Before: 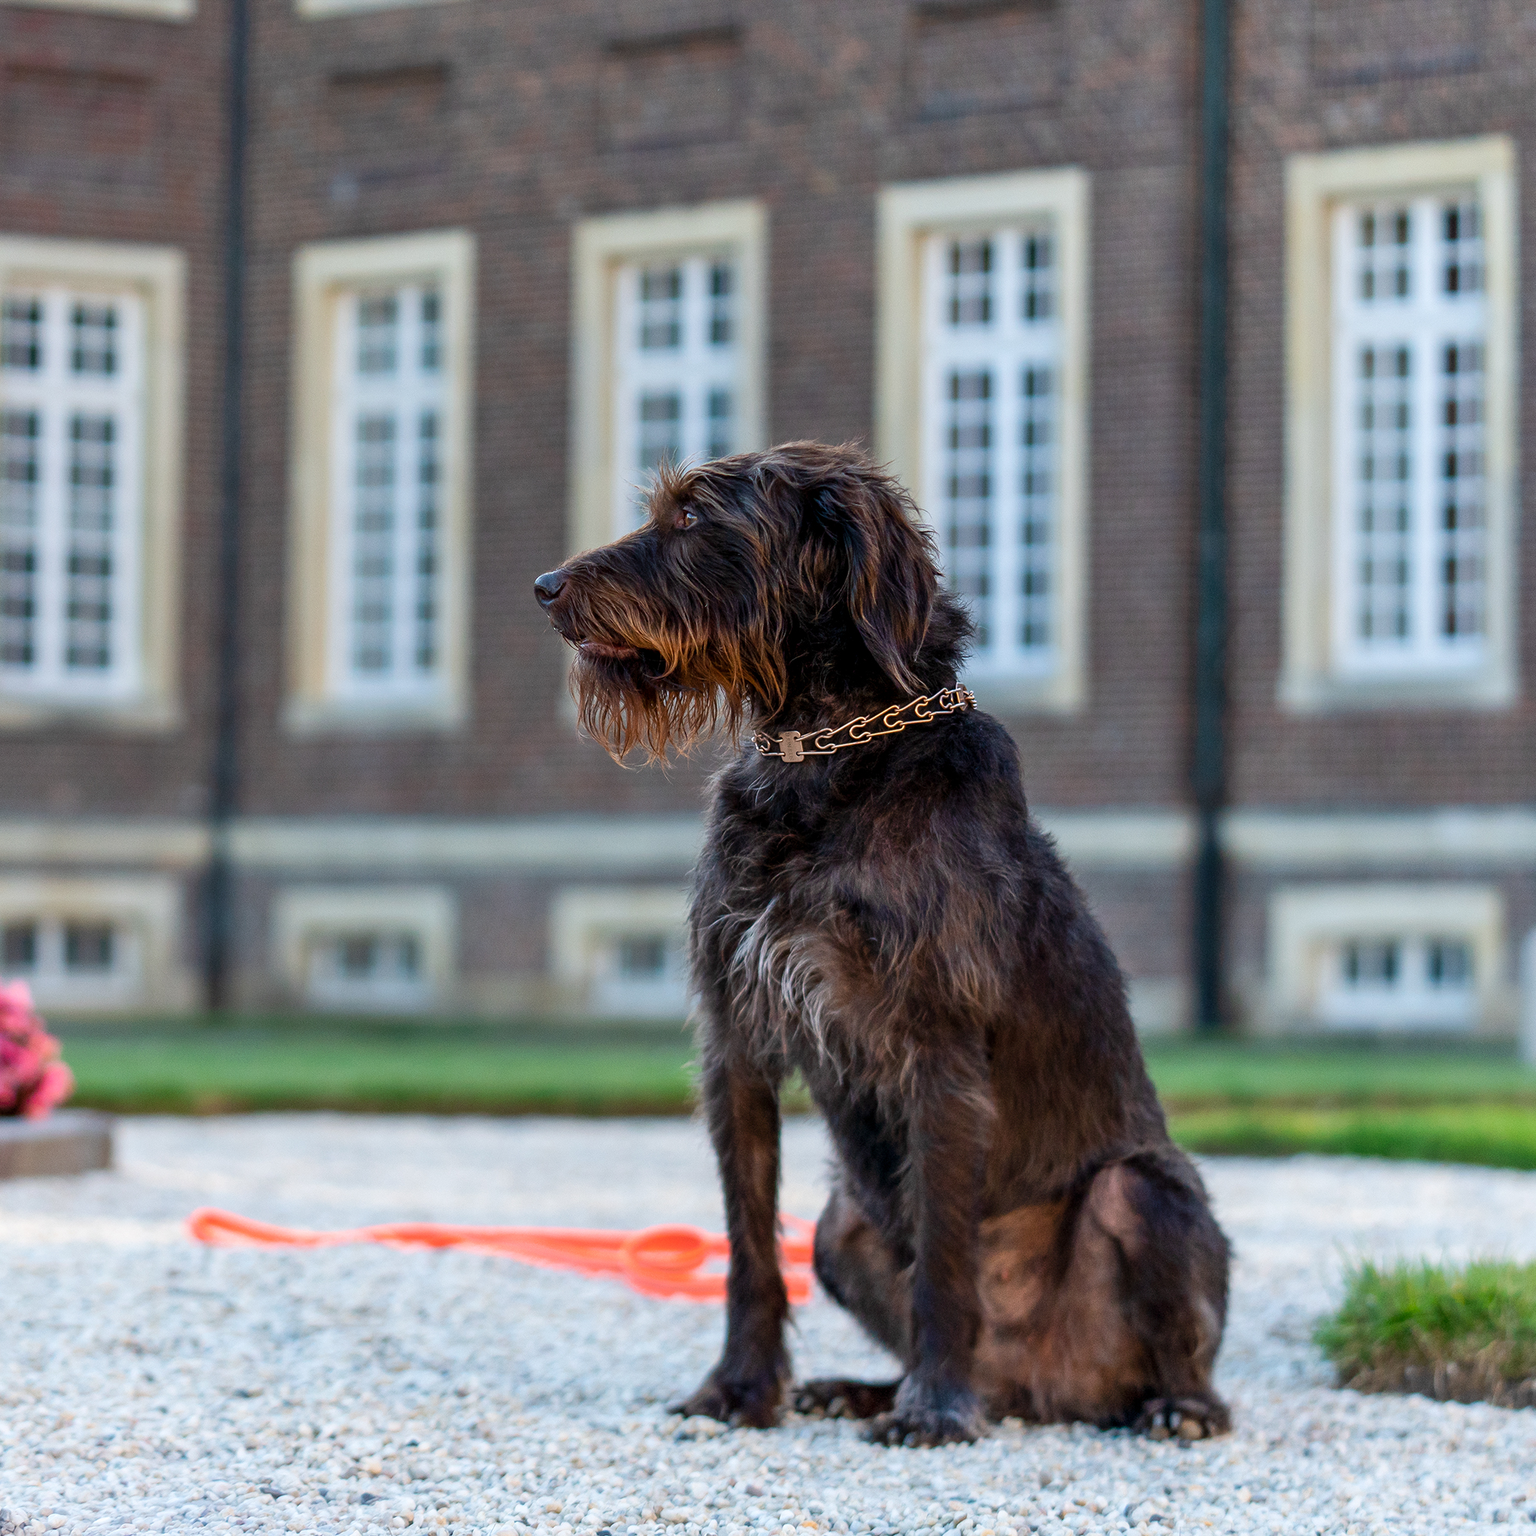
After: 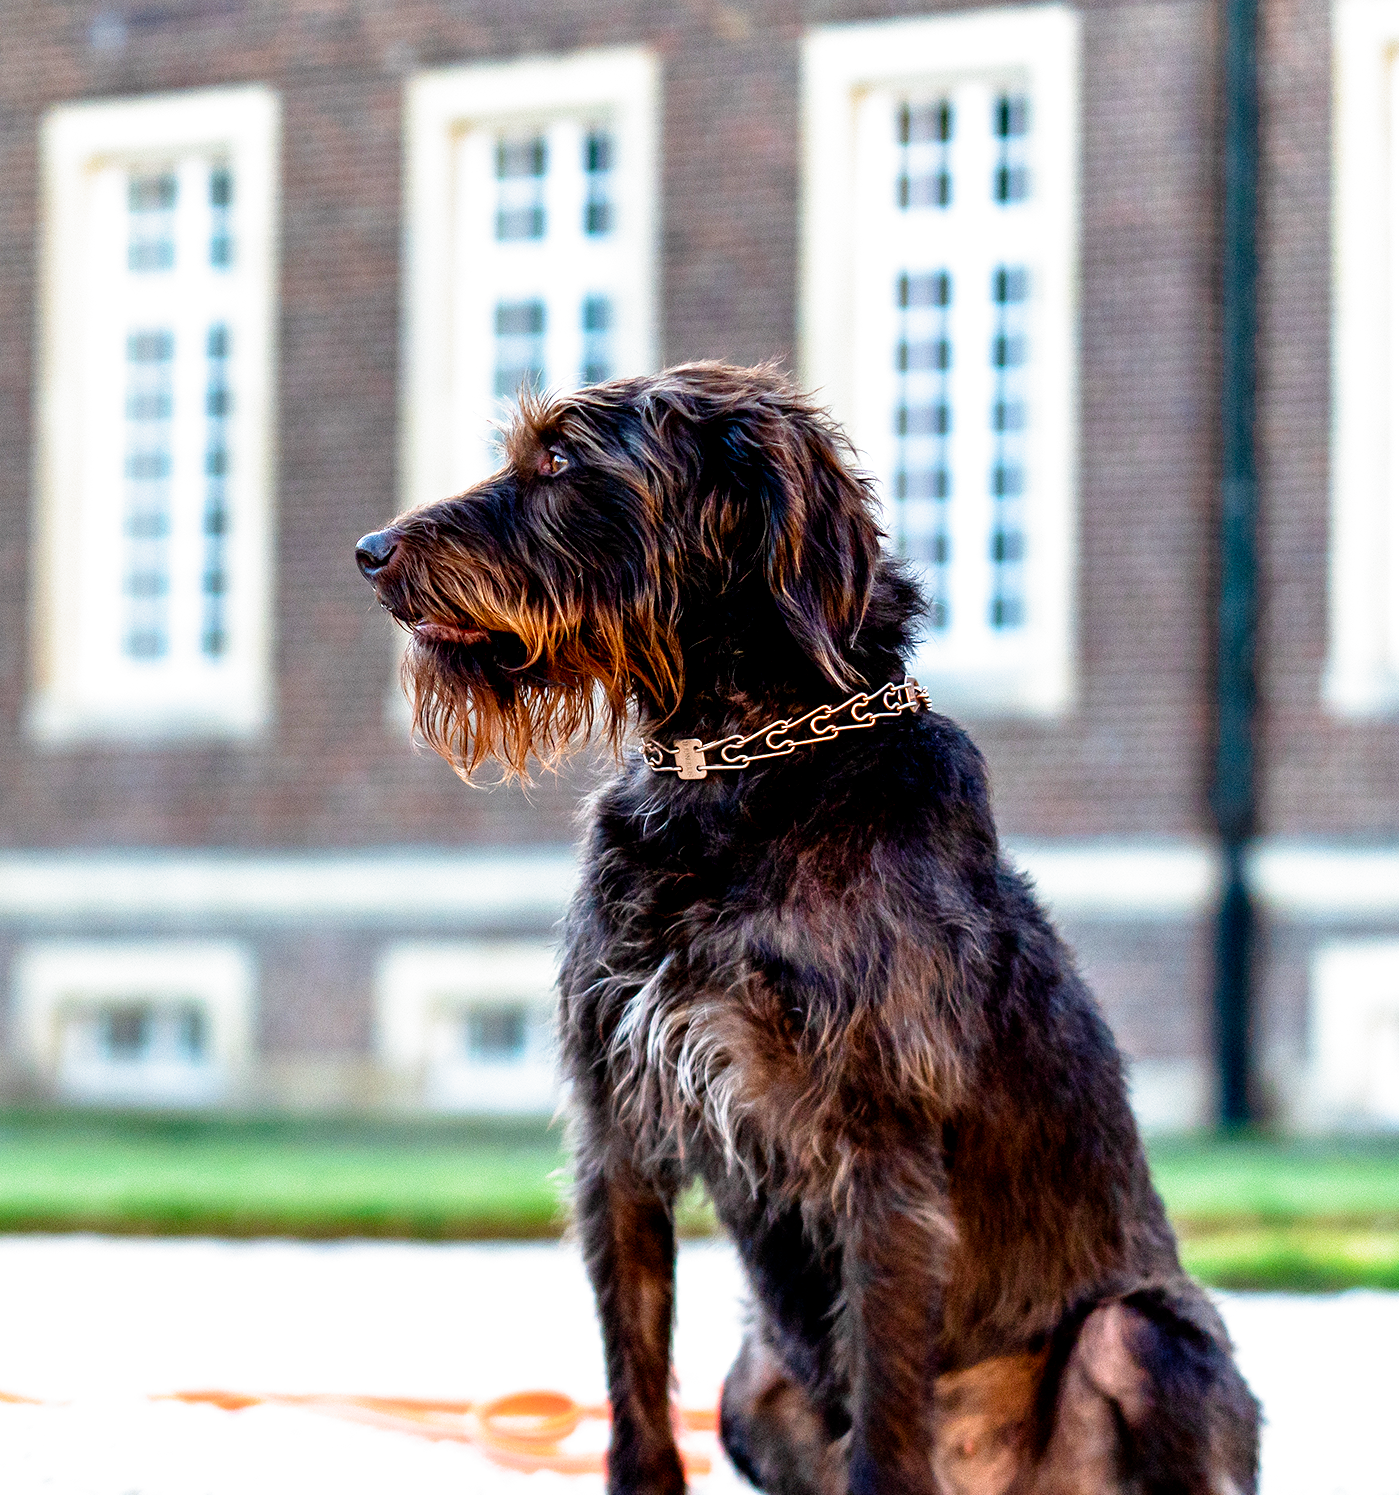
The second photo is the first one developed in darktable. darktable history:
crop and rotate: left 17.046%, top 10.659%, right 12.989%, bottom 14.553%
filmic rgb: middle gray luminance 8.8%, black relative exposure -6.3 EV, white relative exposure 2.7 EV, threshold 6 EV, target black luminance 0%, hardness 4.74, latitude 73.47%, contrast 1.332, shadows ↔ highlights balance 10.13%, add noise in highlights 0, preserve chrominance no, color science v3 (2019), use custom middle-gray values true, iterations of high-quality reconstruction 0, contrast in highlights soft, enable highlight reconstruction true
